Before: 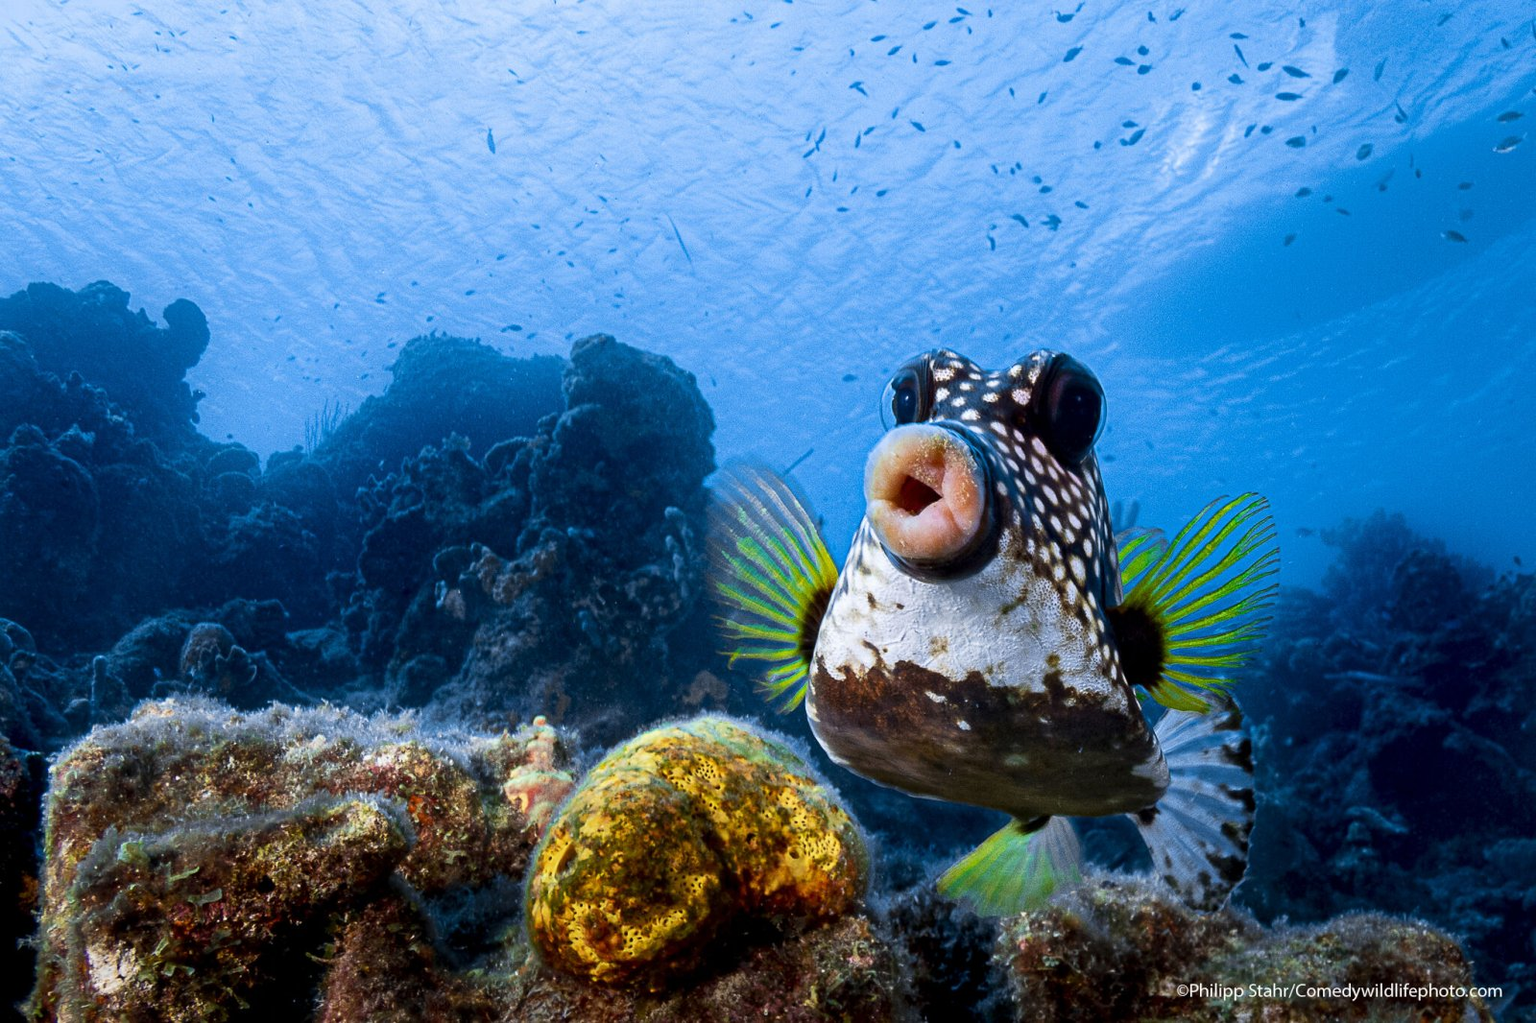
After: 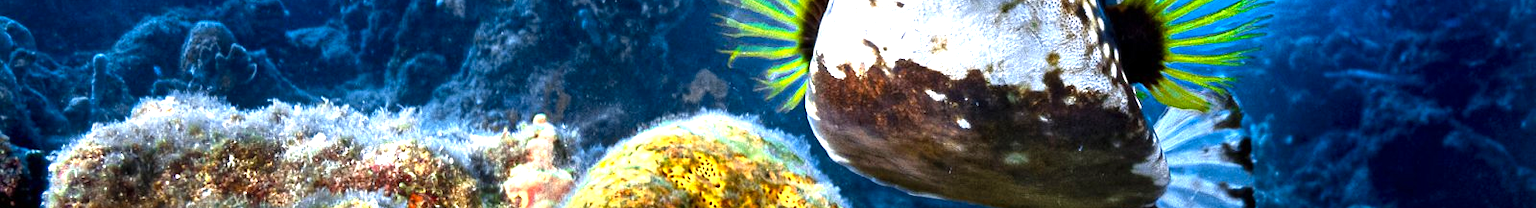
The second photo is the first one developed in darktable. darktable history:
levels: levels [0, 0.352, 0.703]
crop and rotate: top 58.861%, bottom 20.75%
